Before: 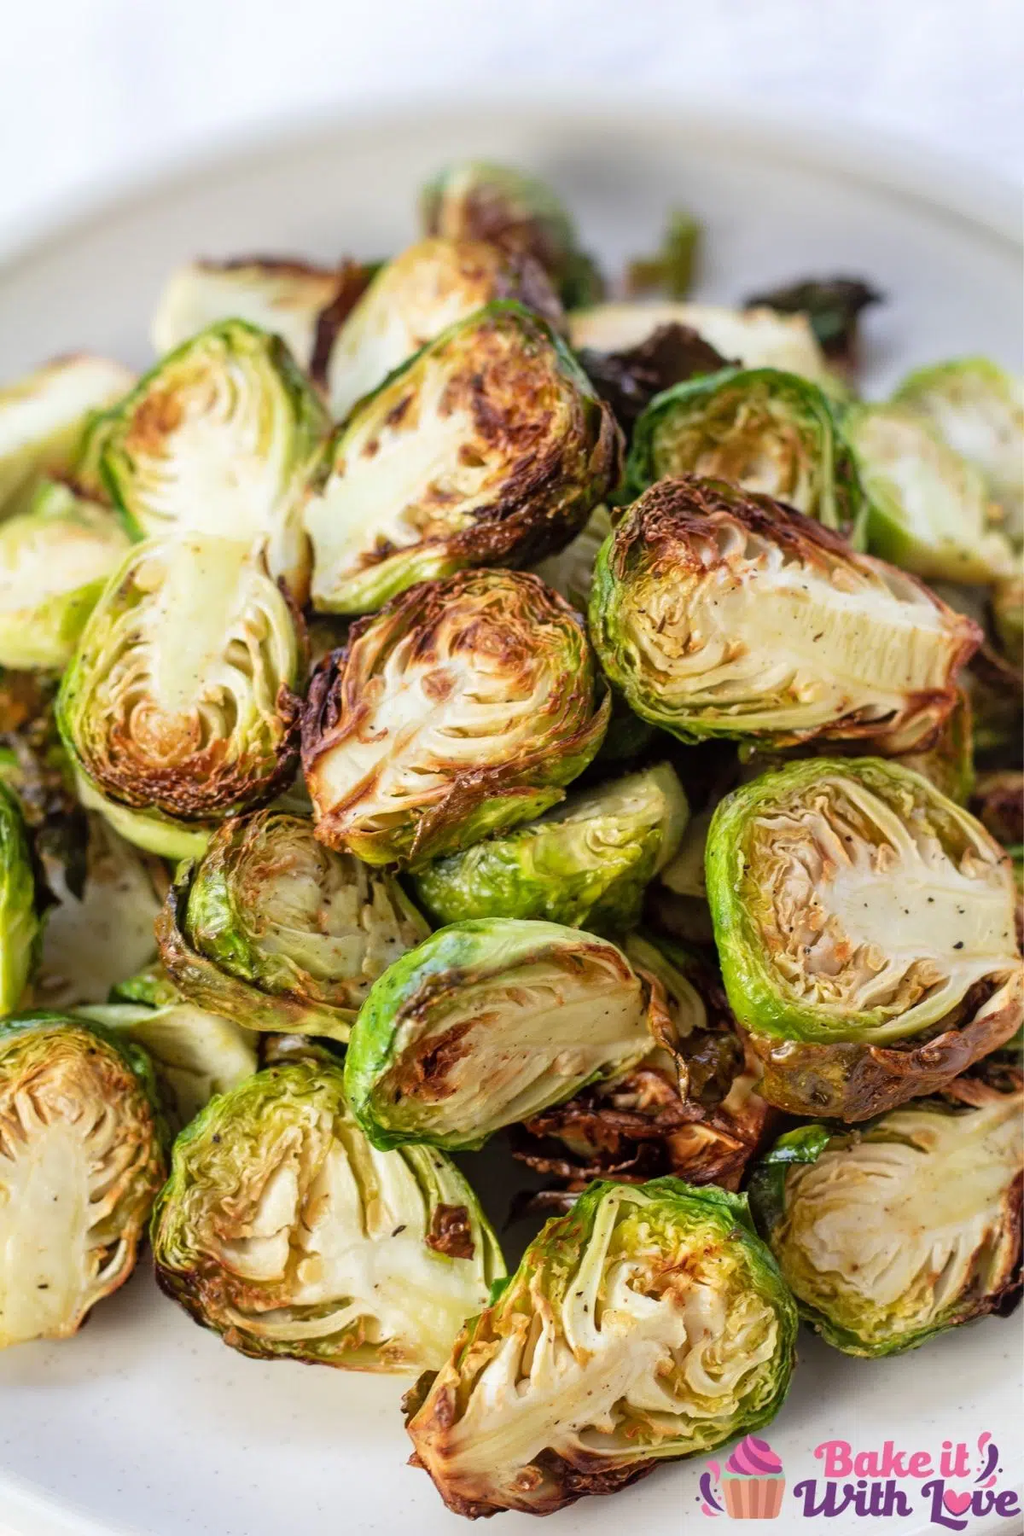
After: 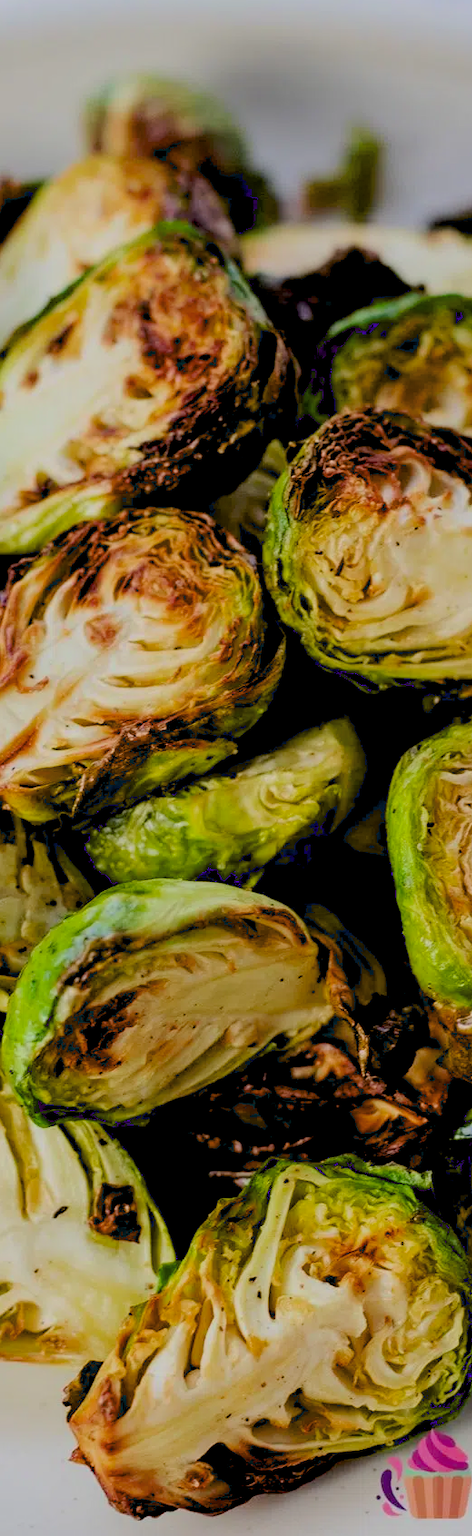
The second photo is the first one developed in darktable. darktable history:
exposure: black level correction 0.047, exposure 0.013 EV, compensate highlight preservation false
crop: left 33.452%, top 6.025%, right 23.155%
filmic rgb: black relative exposure -7.65 EV, white relative exposure 4.56 EV, hardness 3.61, color science v6 (2022)
tone curve: curves: ch0 [(0, 0) (0.003, 0.002) (0.011, 0.009) (0.025, 0.021) (0.044, 0.037) (0.069, 0.058) (0.1, 0.084) (0.136, 0.114) (0.177, 0.149) (0.224, 0.188) (0.277, 0.232) (0.335, 0.281) (0.399, 0.341) (0.468, 0.416) (0.543, 0.496) (0.623, 0.574) (0.709, 0.659) (0.801, 0.754) (0.898, 0.876) (1, 1)], preserve colors none
